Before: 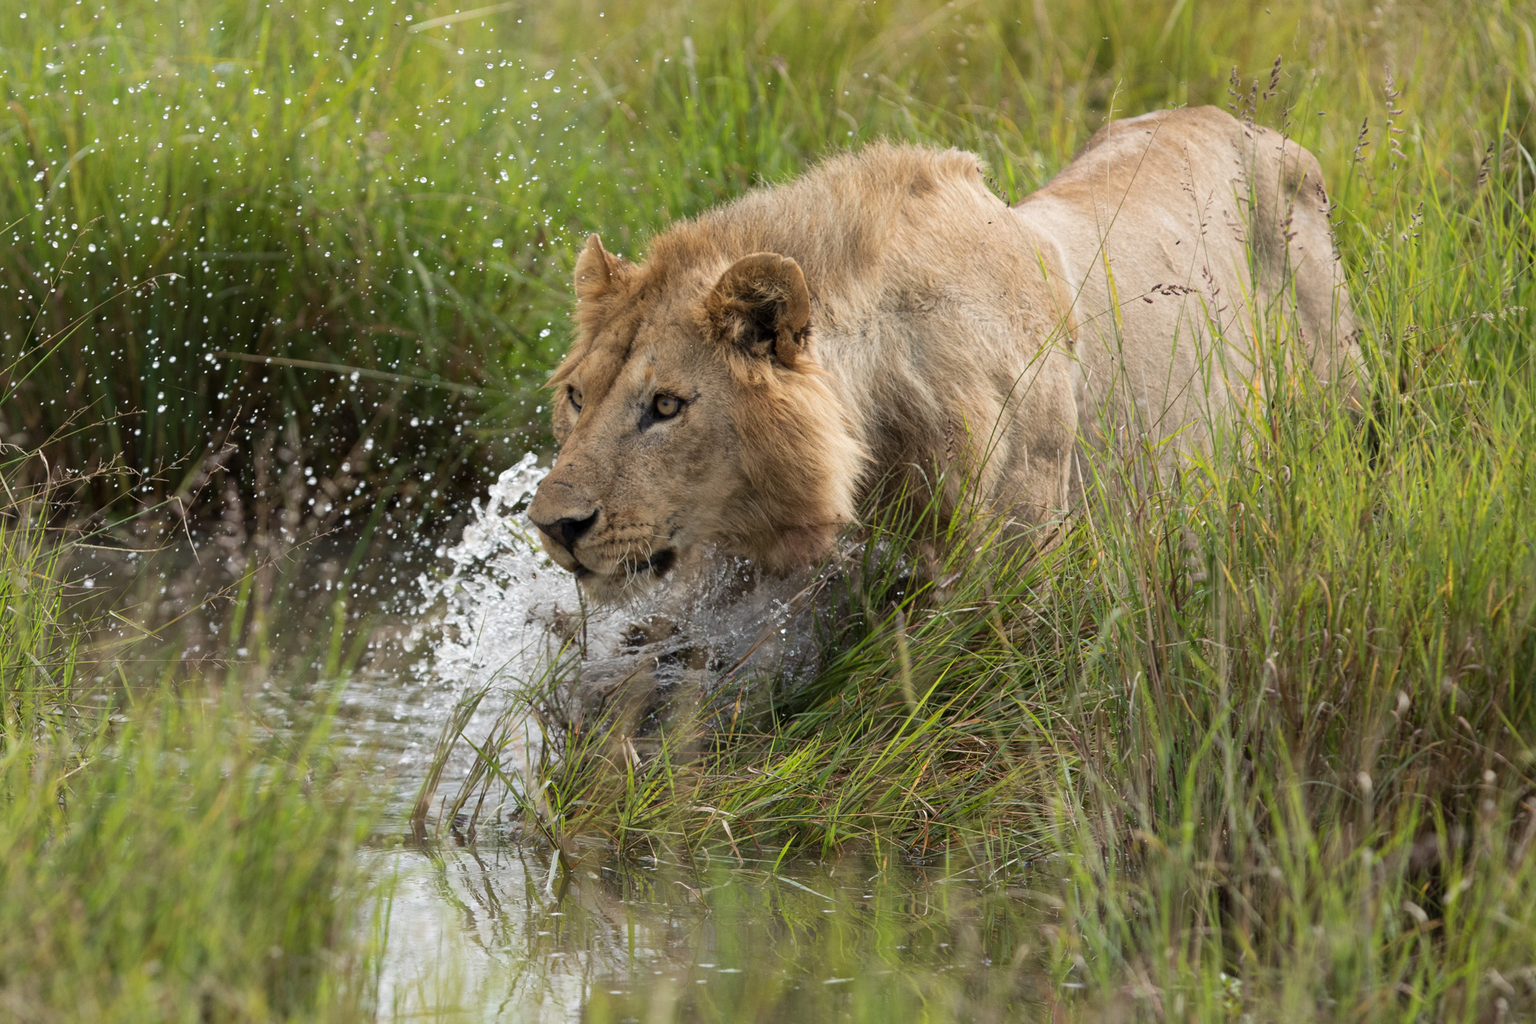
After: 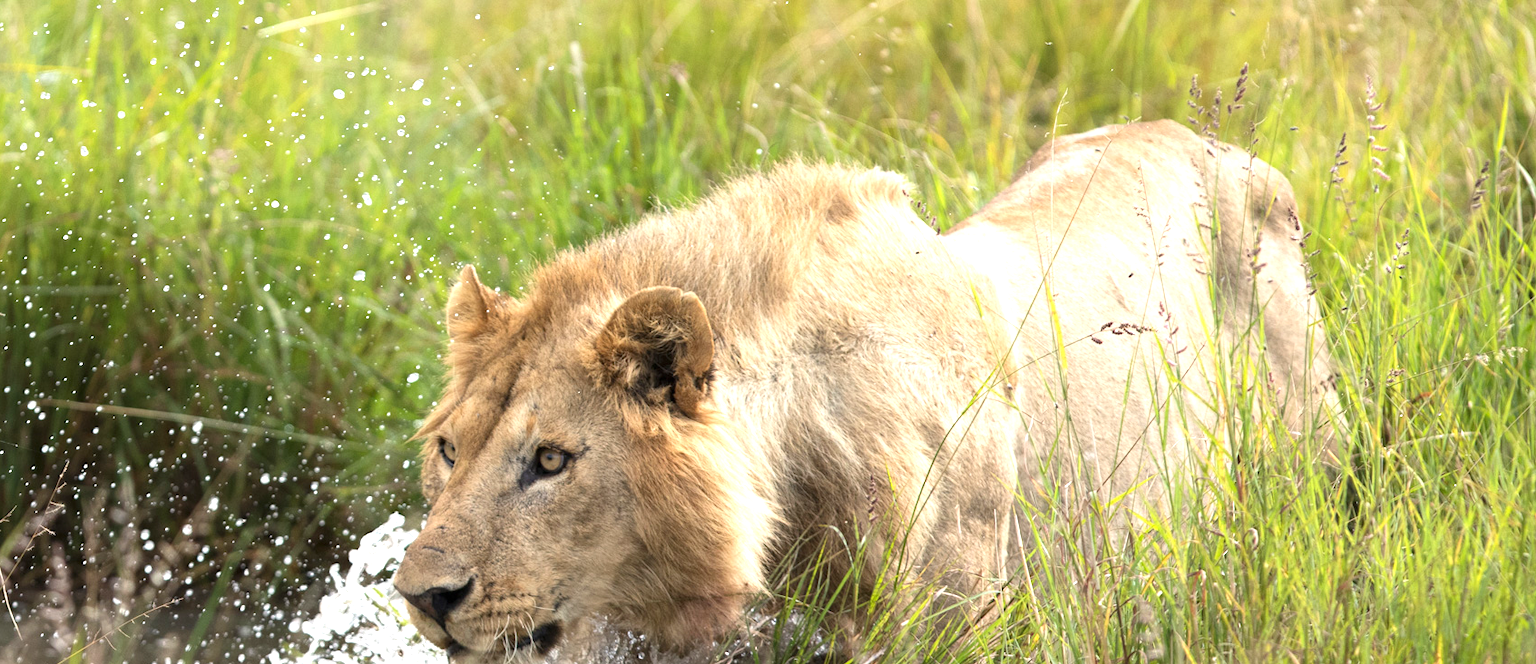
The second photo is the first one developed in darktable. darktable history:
crop and rotate: left 11.812%, bottom 42.776%
exposure: black level correction 0, exposure 0.7 EV, compensate exposure bias true, compensate highlight preservation false
